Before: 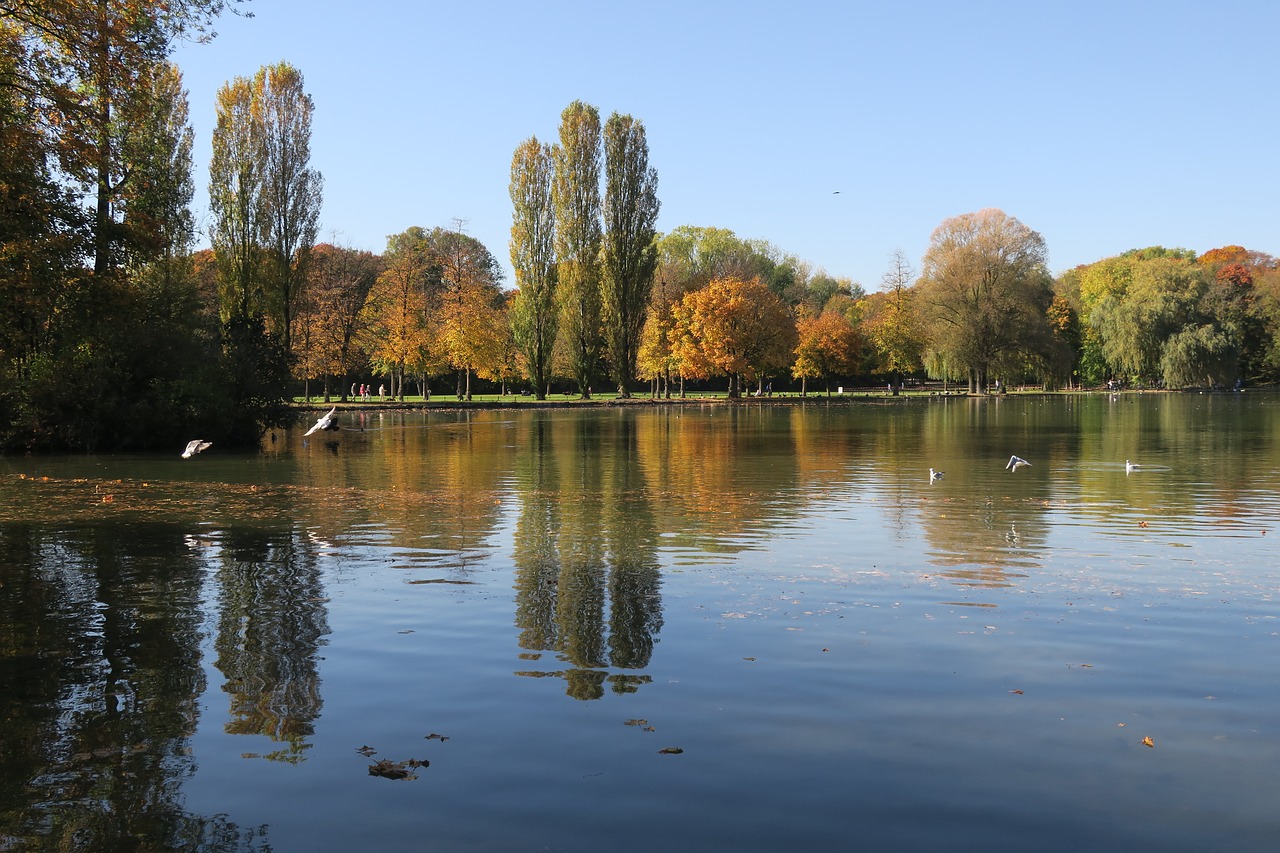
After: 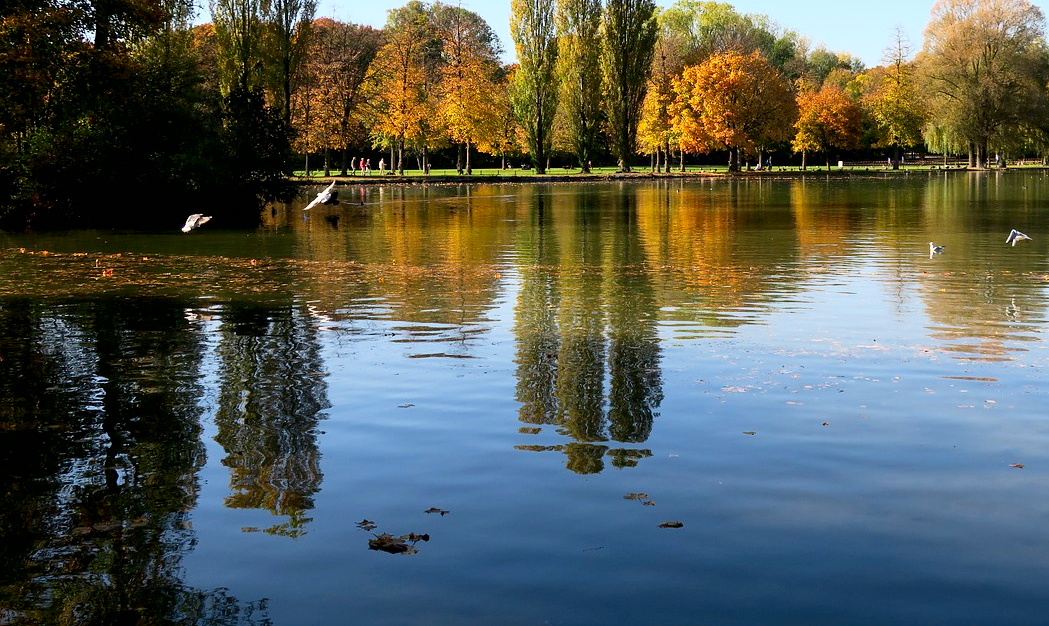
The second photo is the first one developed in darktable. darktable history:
exposure: black level correction 0.01, exposure 0.016 EV, compensate highlight preservation false
crop: top 26.593%, right 18.018%
contrast brightness saturation: contrast 0.23, brightness 0.099, saturation 0.292
